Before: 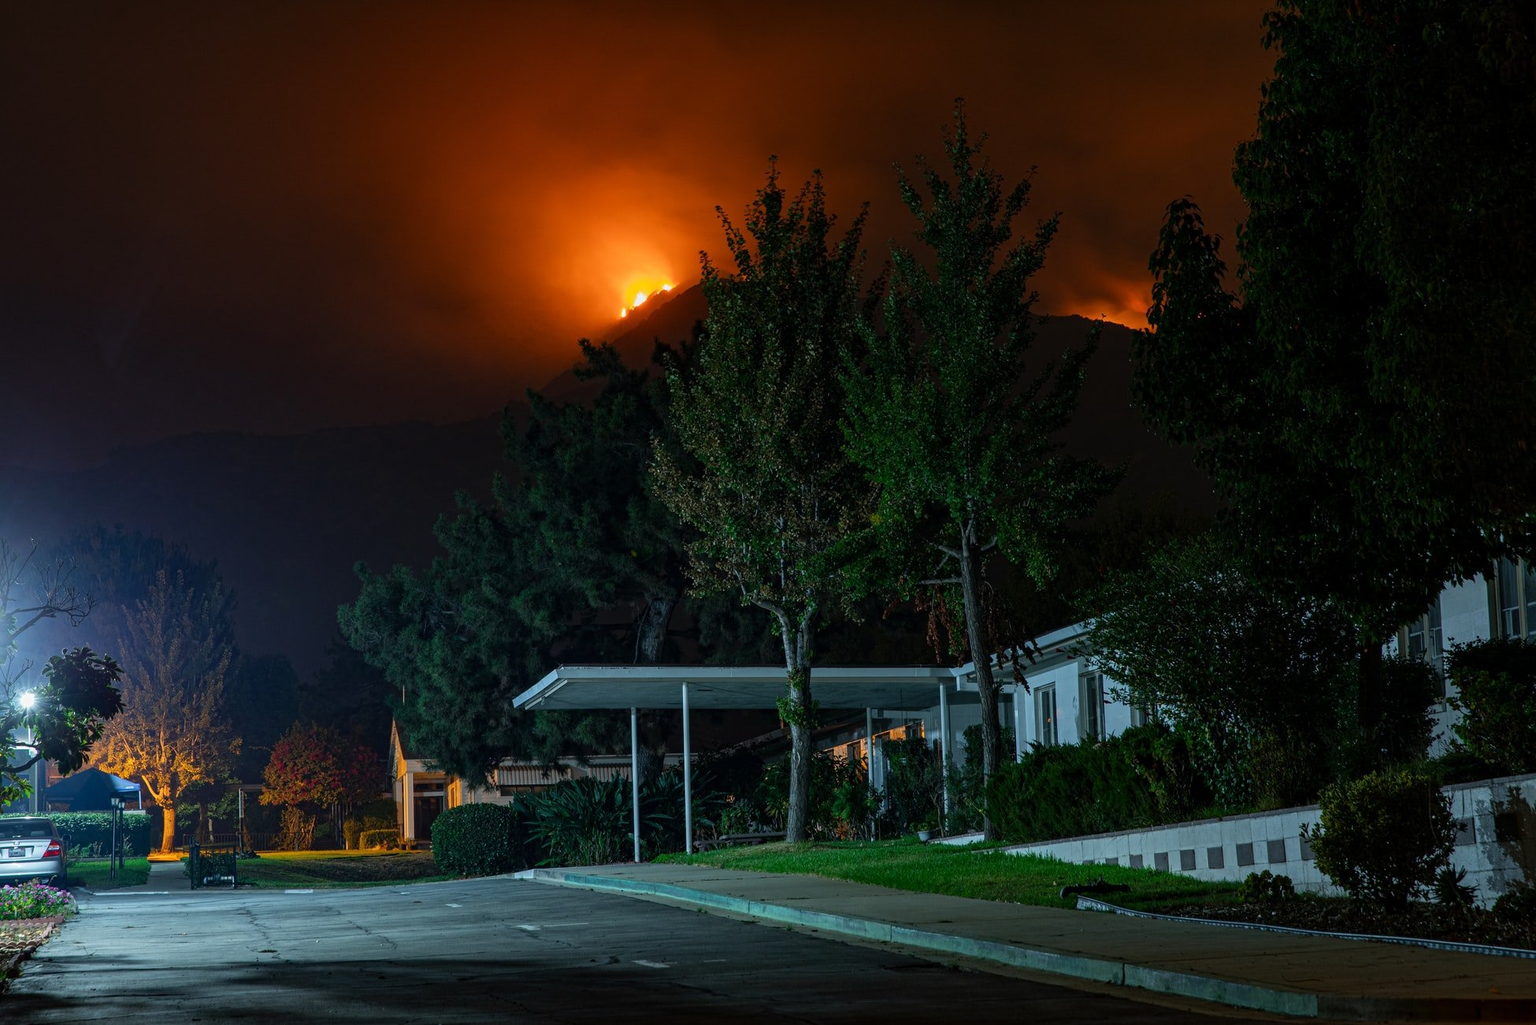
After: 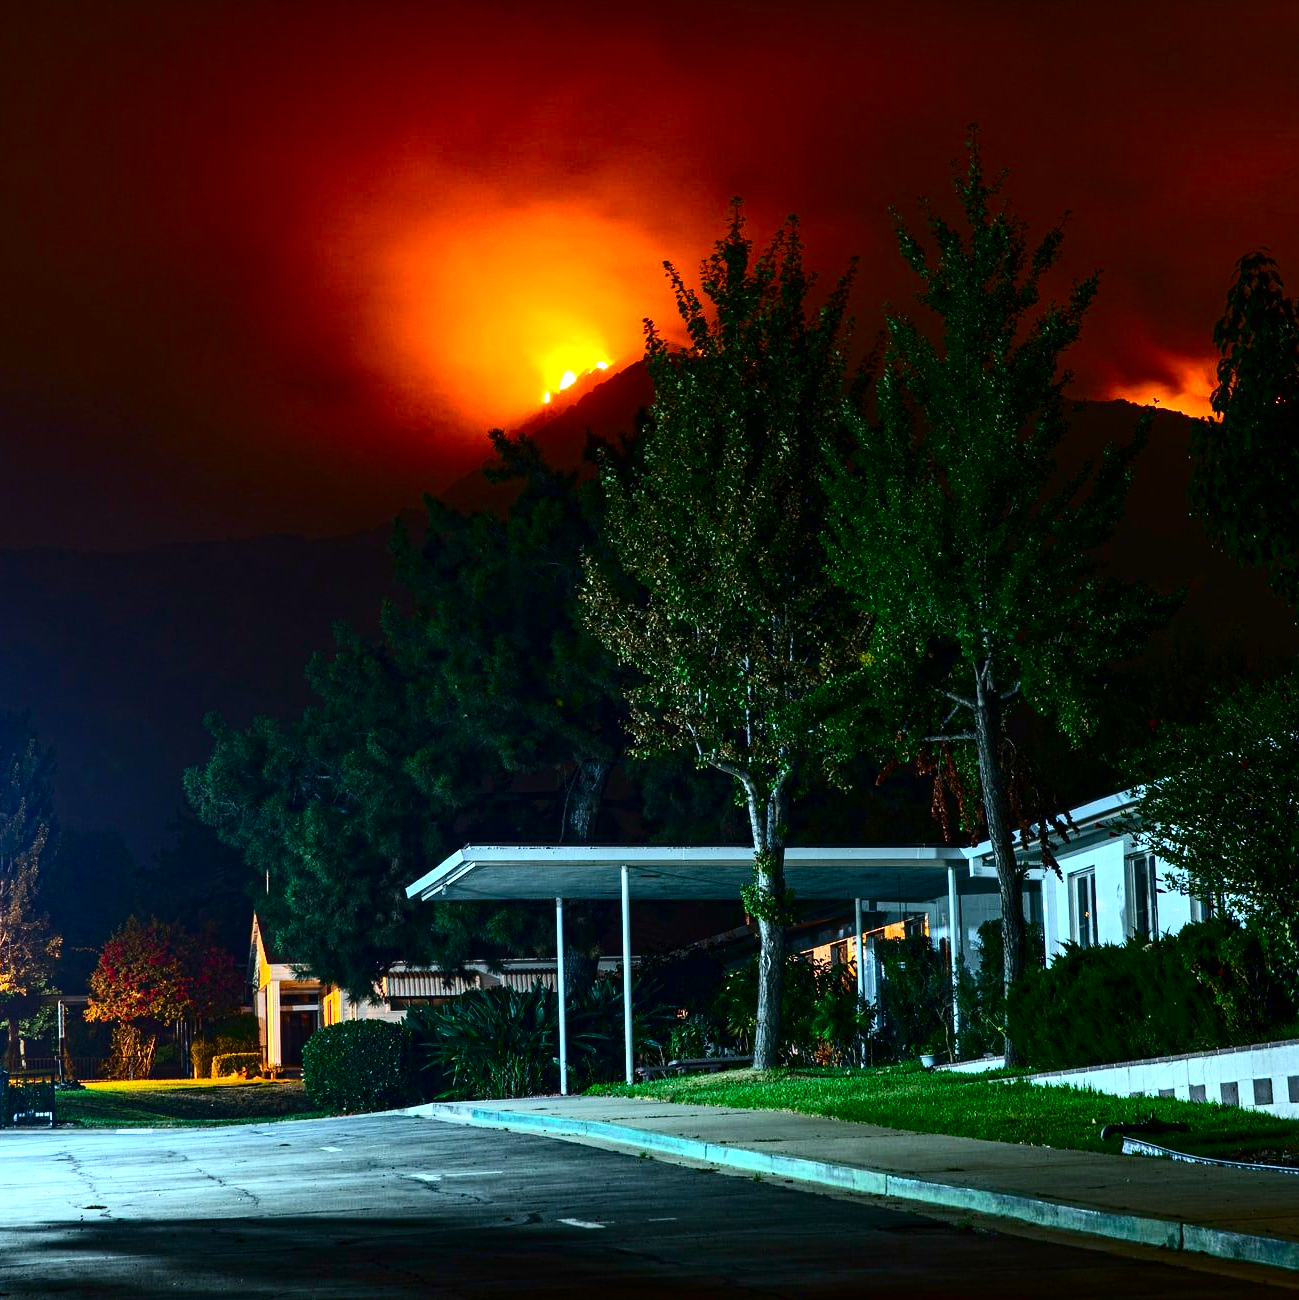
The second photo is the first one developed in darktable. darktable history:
crop and rotate: left 12.648%, right 20.685%
exposure: black level correction 0, exposure 1.45 EV, compensate exposure bias true, compensate highlight preservation false
contrast brightness saturation: contrast 0.32, brightness -0.08, saturation 0.17
